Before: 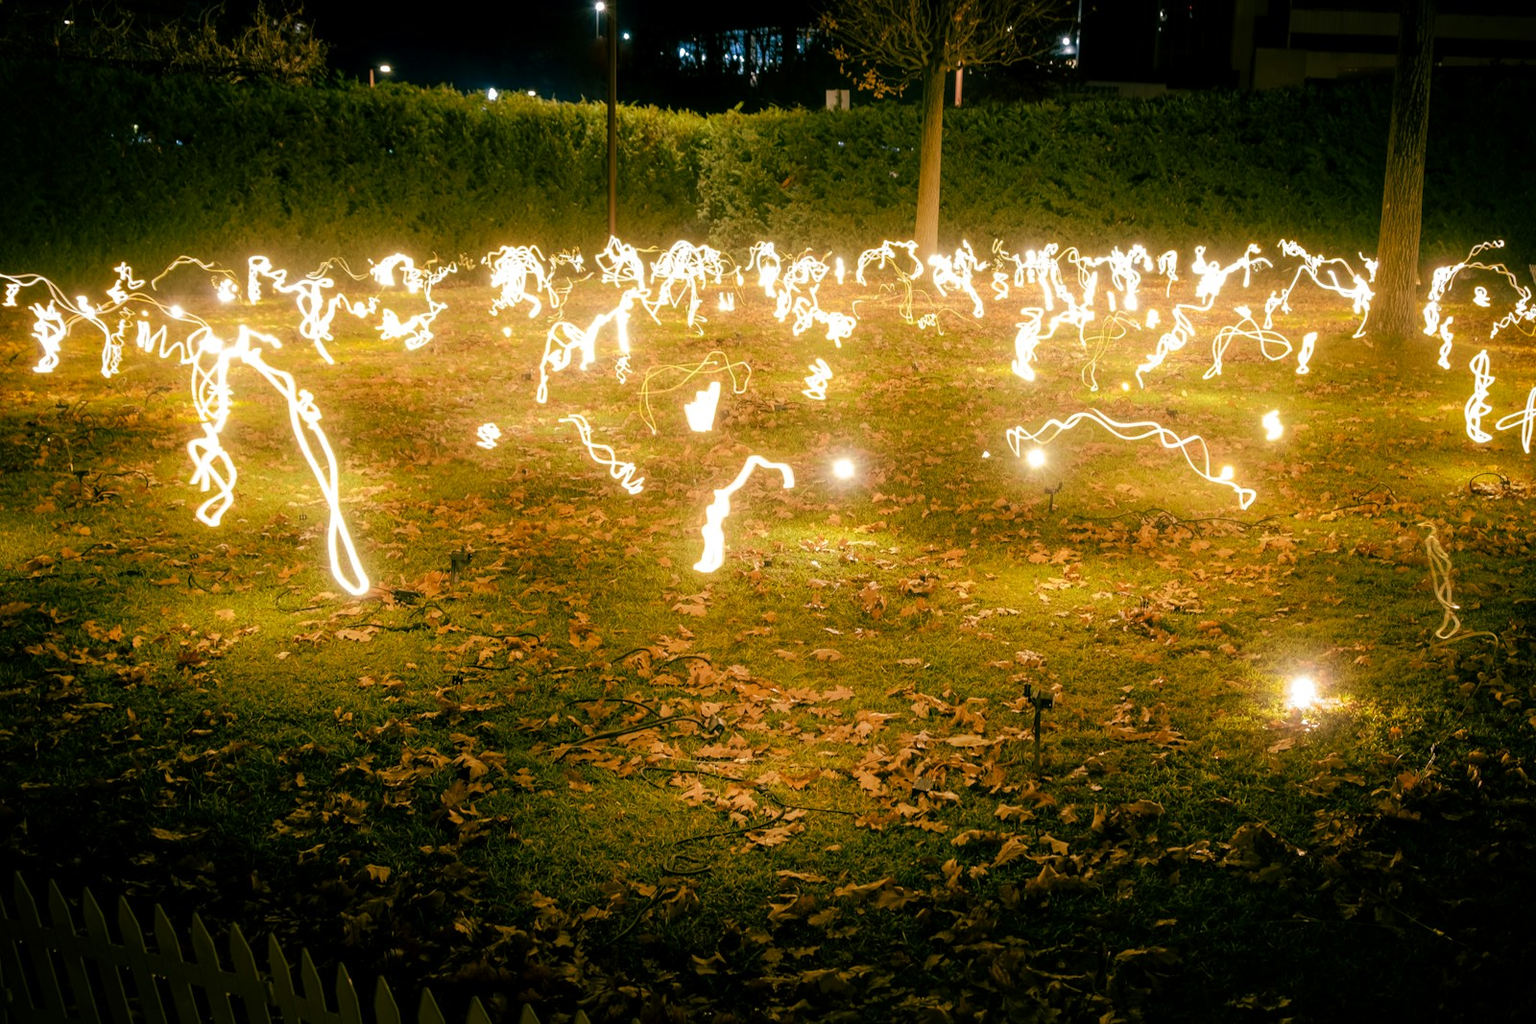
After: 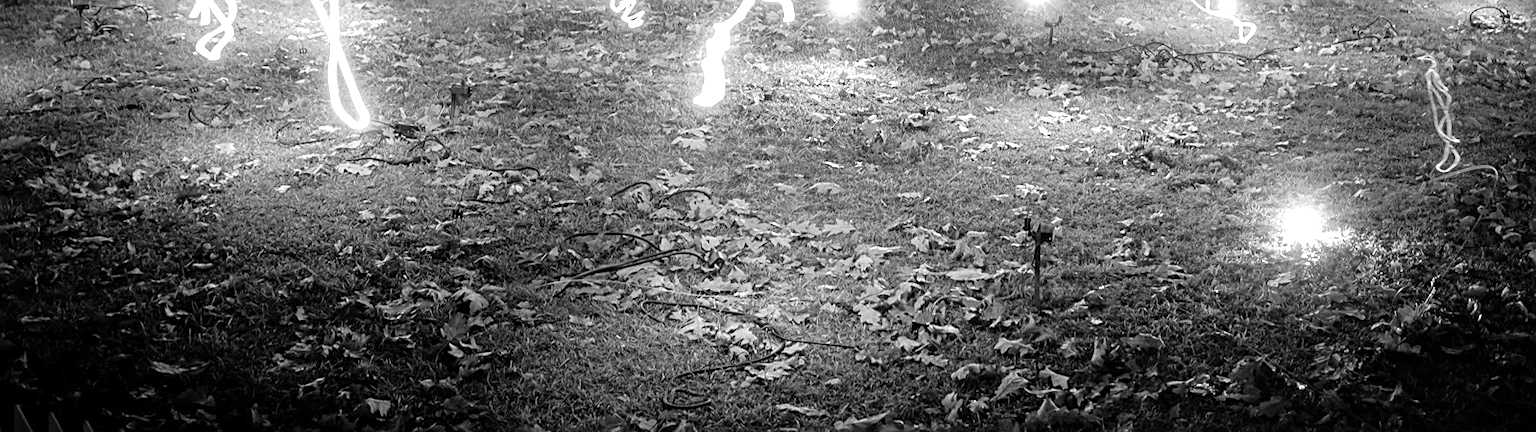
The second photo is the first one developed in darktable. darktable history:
exposure: exposure 0.636 EV, compensate highlight preservation false
crop: top 45.551%, bottom 12.262%
shadows and highlights: shadows 12, white point adjustment 1.2, soften with gaussian
monochrome: a 32, b 64, size 2.3
white balance: red 1.009, blue 0.985
sharpen: on, module defaults
